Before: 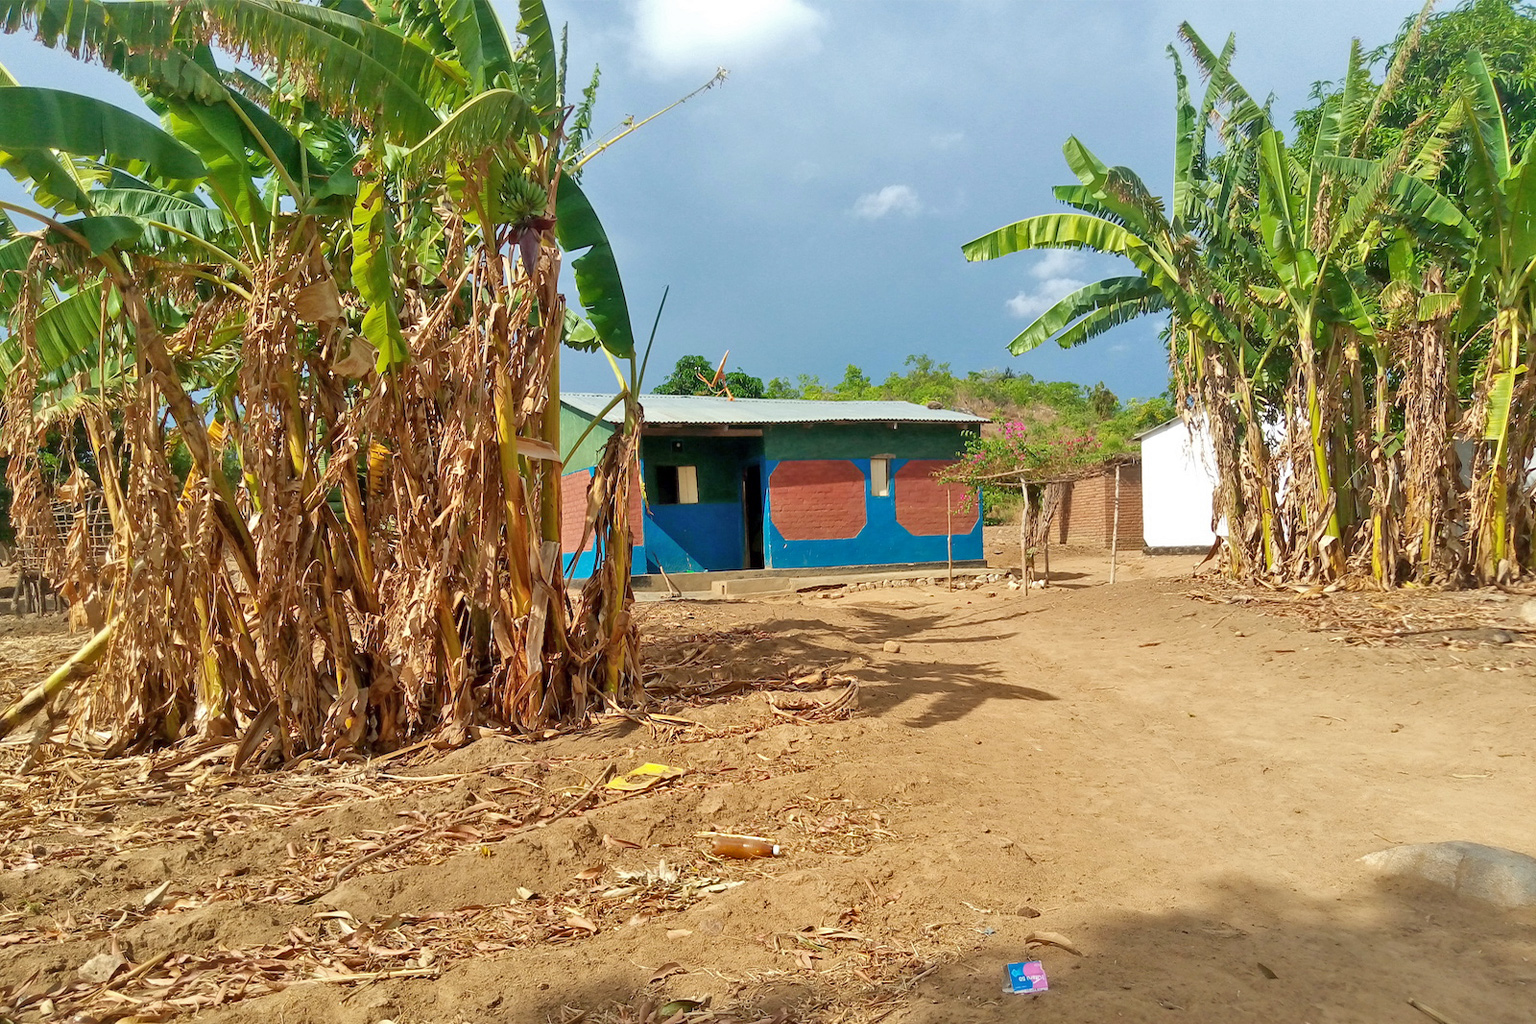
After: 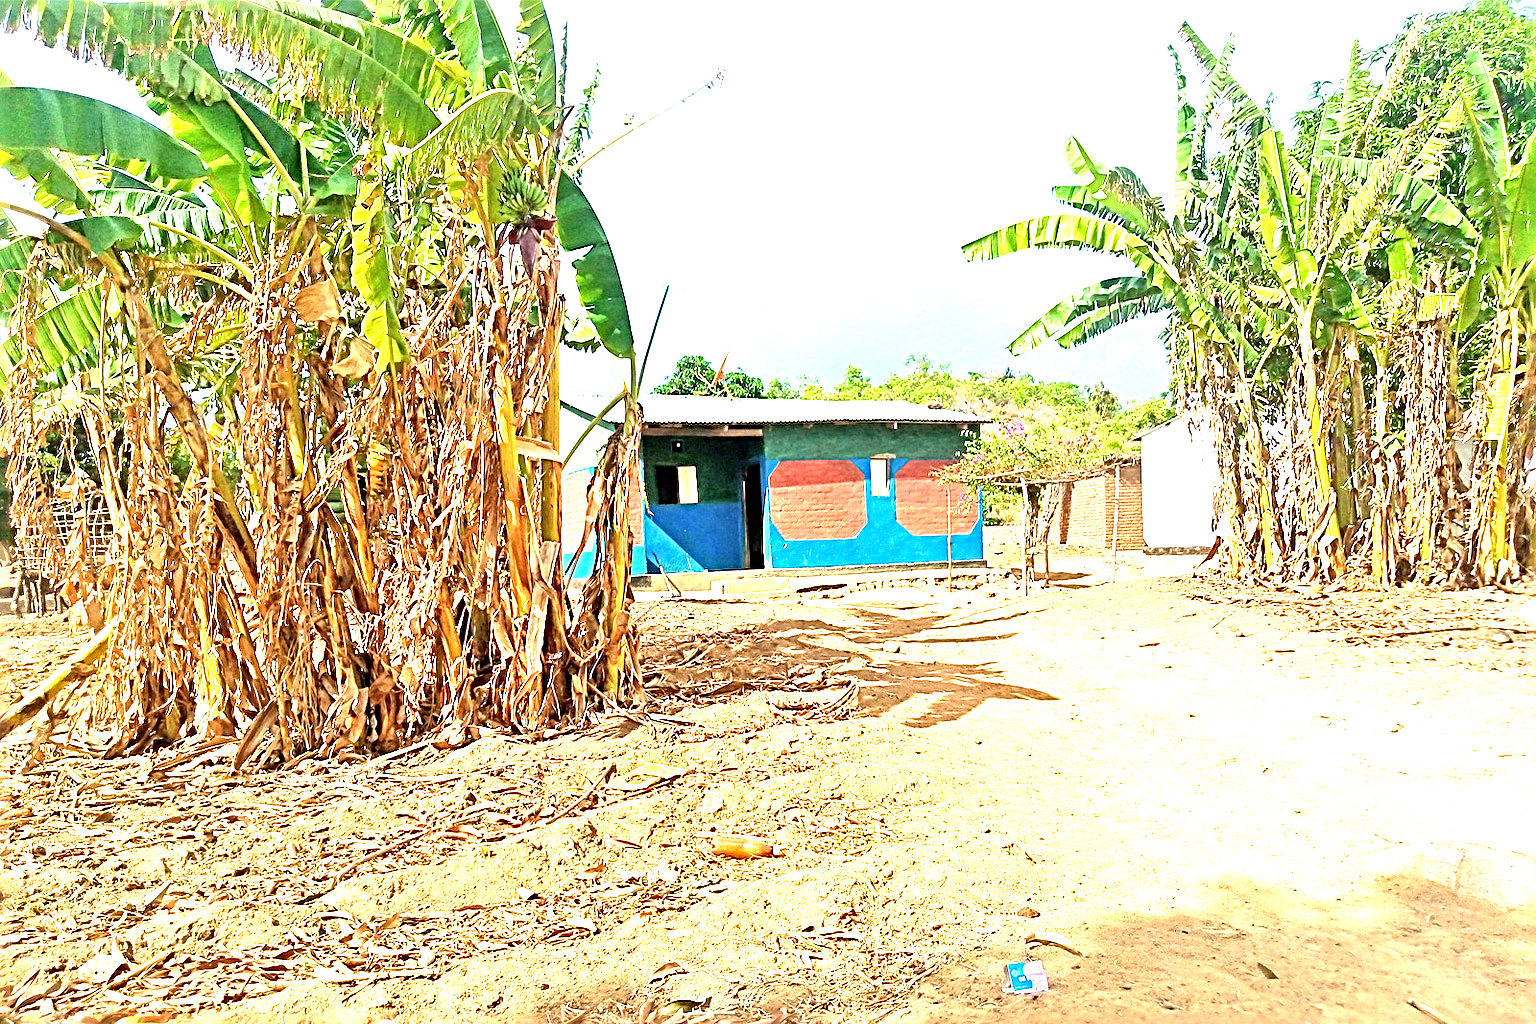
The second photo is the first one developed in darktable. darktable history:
exposure: black level correction 0, exposure 1.355 EV, compensate exposure bias true, compensate highlight preservation false
tone equalizer: -8 EV -0.727 EV, -7 EV -0.679 EV, -6 EV -0.563 EV, -5 EV -0.402 EV, -3 EV 0.382 EV, -2 EV 0.6 EV, -1 EV 0.685 EV, +0 EV 0.745 EV
sharpen: radius 3.675, amount 0.939
